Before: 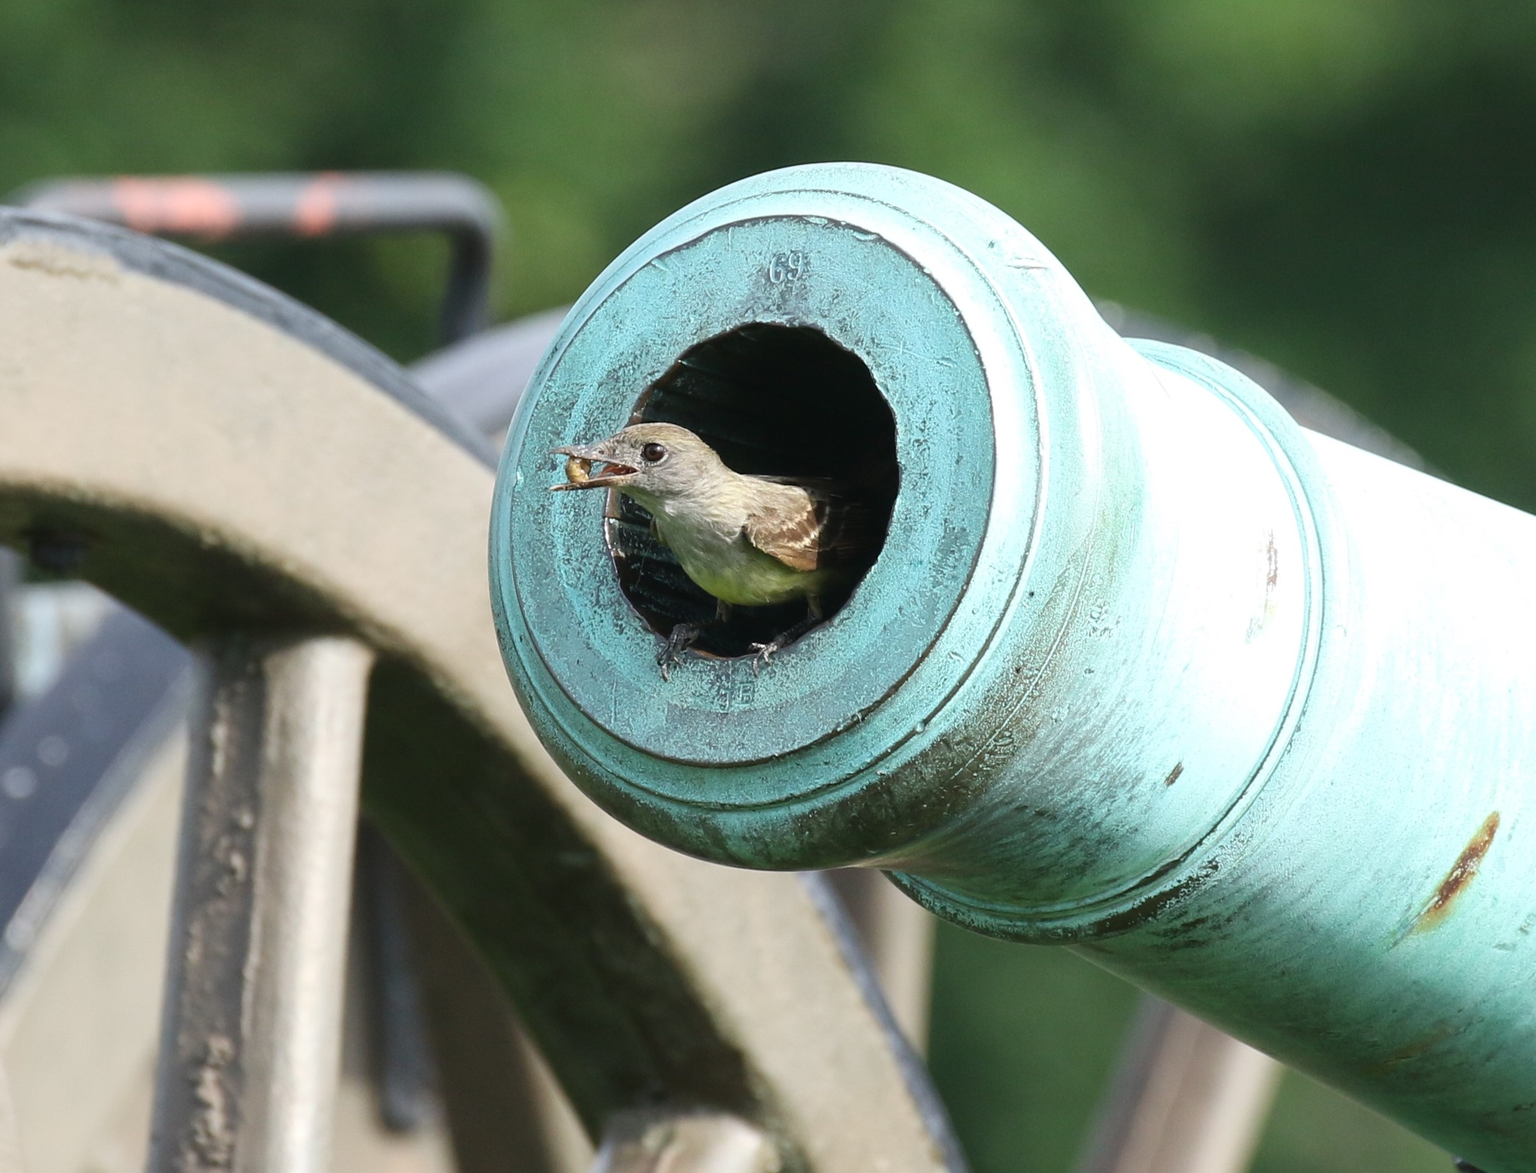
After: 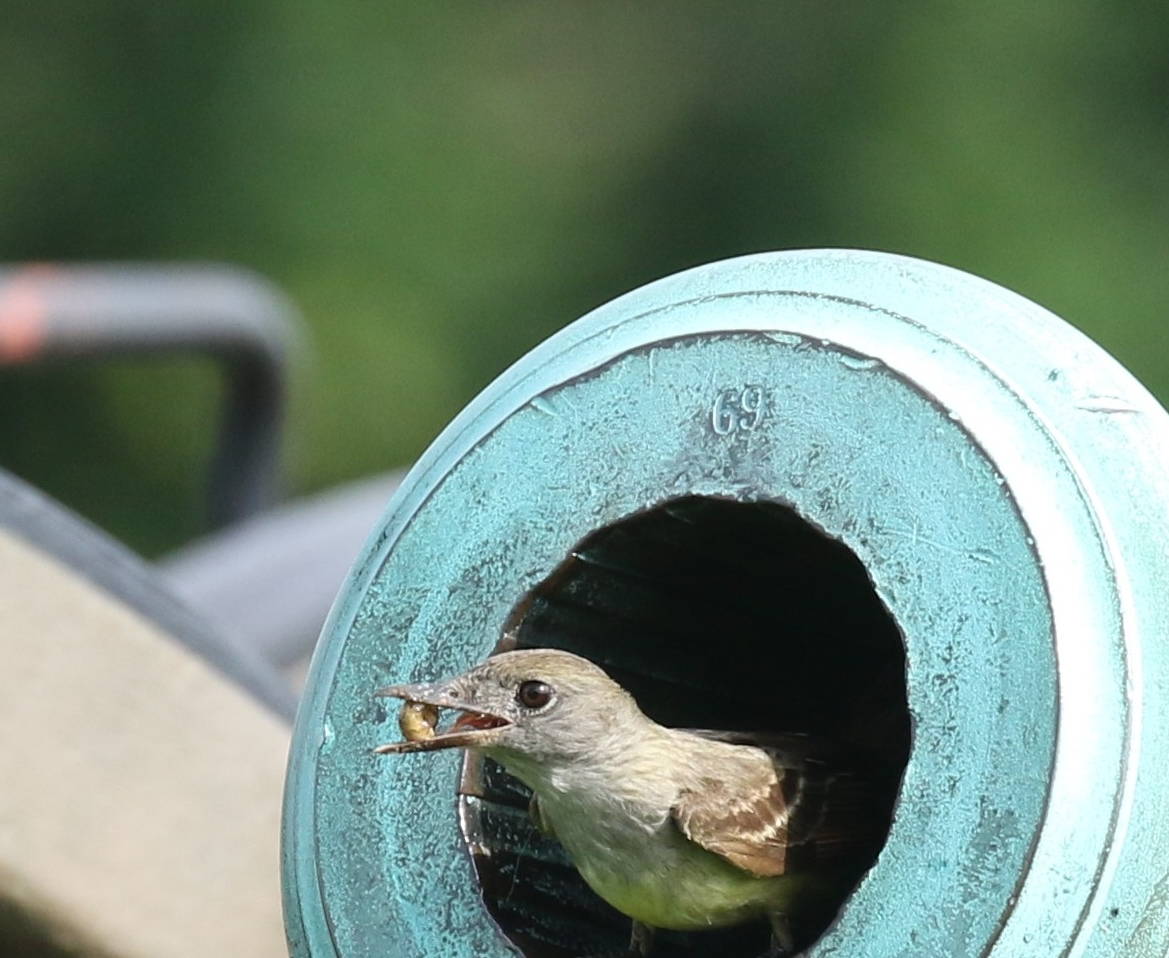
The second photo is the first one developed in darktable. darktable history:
crop: left 19.894%, right 30.525%, bottom 46.794%
